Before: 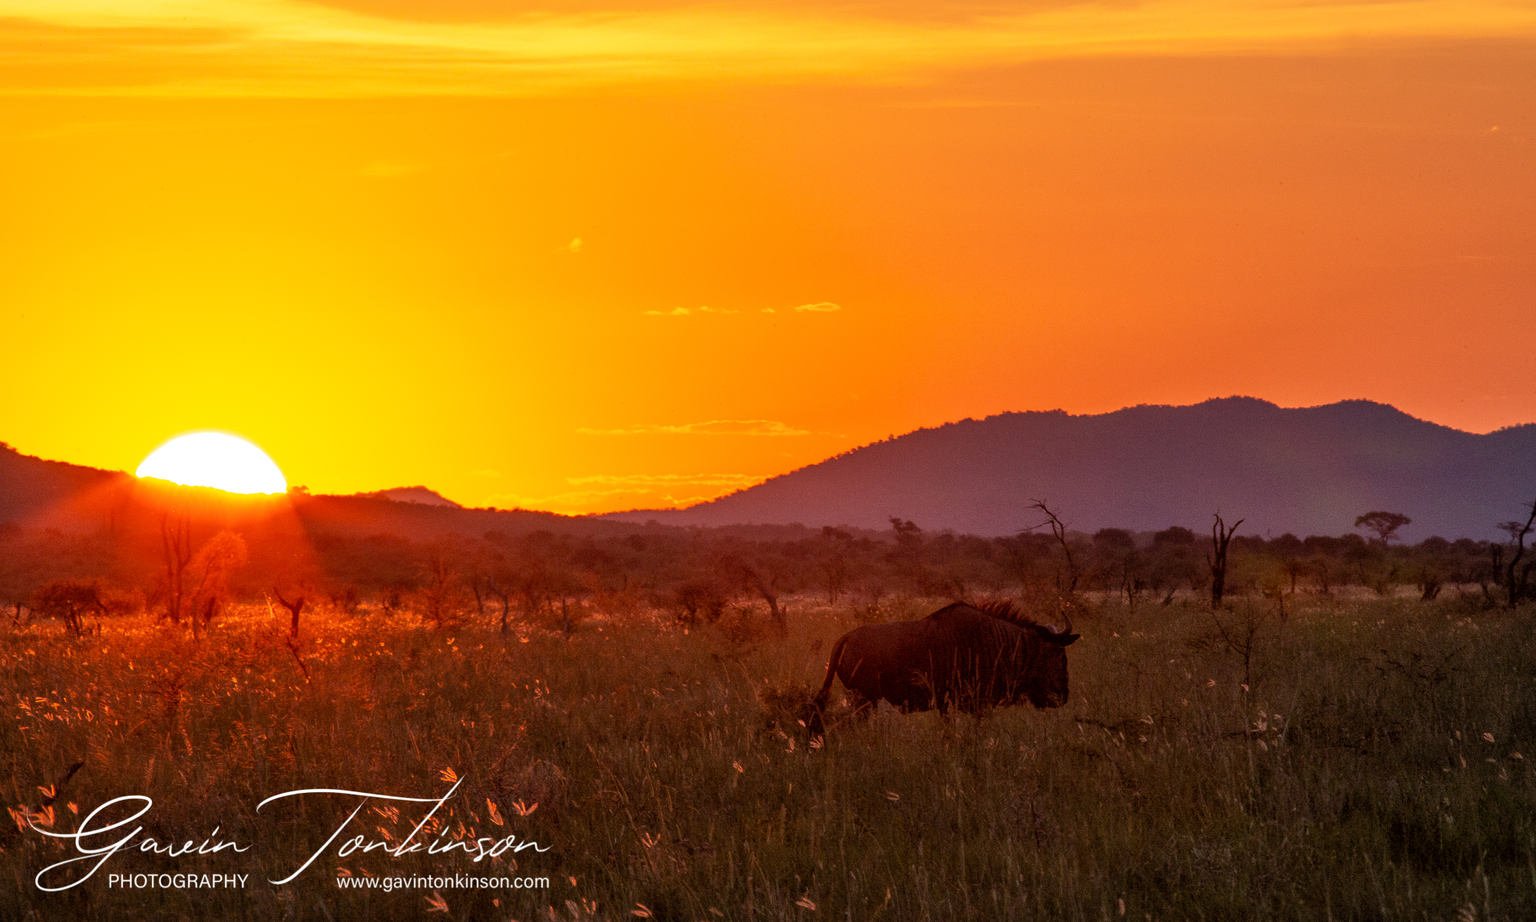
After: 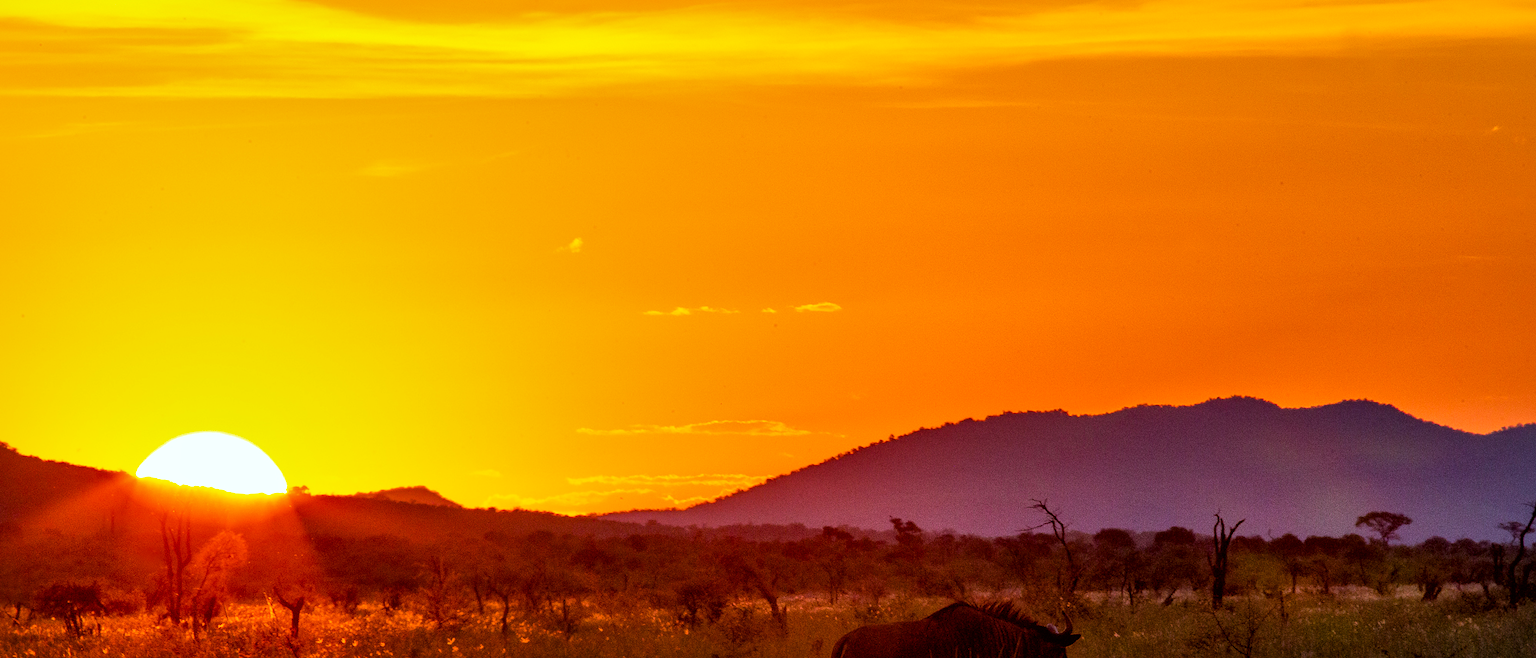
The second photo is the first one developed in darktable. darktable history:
color calibration: illuminant custom, x 0.368, y 0.373, temperature 4330.32 K
crop: bottom 28.576%
color balance rgb: linear chroma grading › global chroma 15%, perceptual saturation grading › global saturation 30%
local contrast: mode bilateral grid, contrast 25, coarseness 60, detail 151%, midtone range 0.2
